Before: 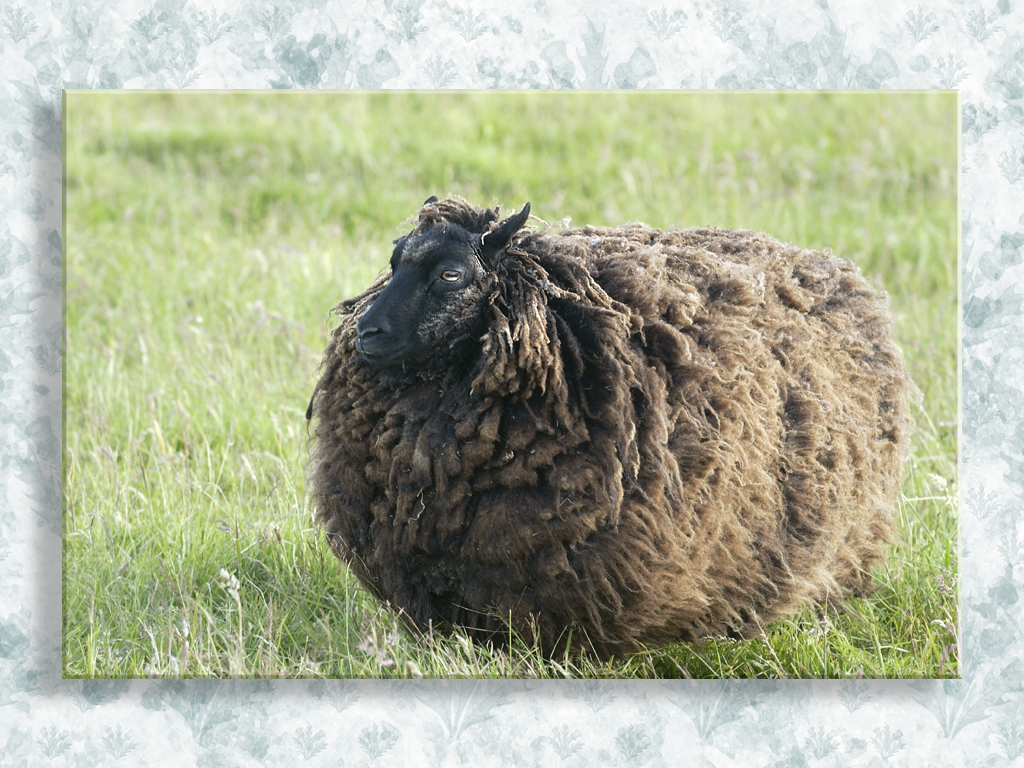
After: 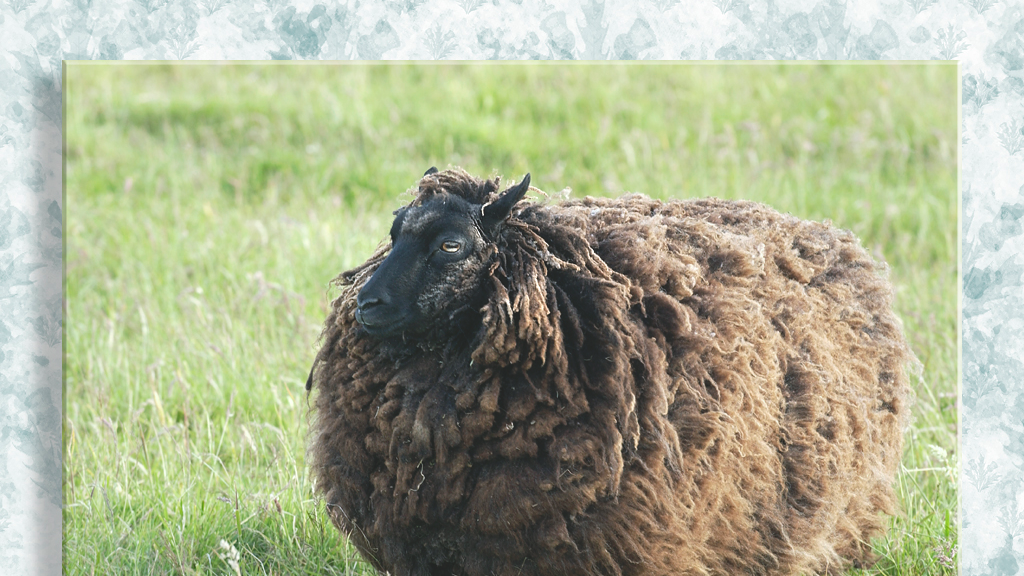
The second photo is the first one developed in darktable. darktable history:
crop: top 3.857%, bottom 21.132%
exposure: black level correction -0.015, compensate highlight preservation false
